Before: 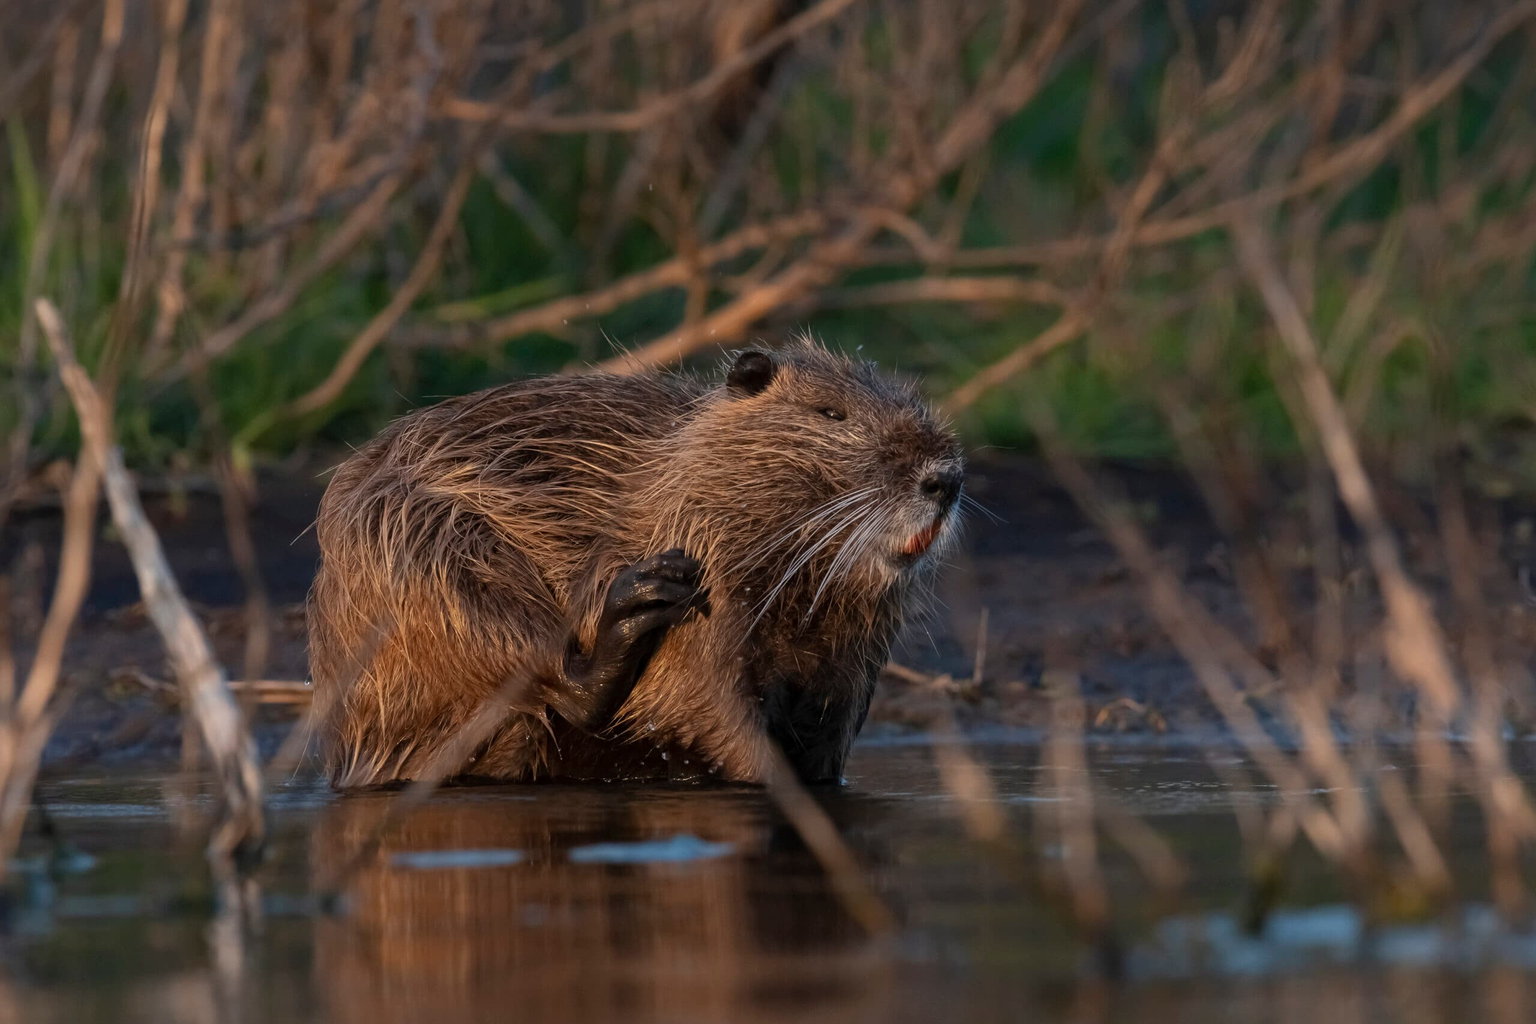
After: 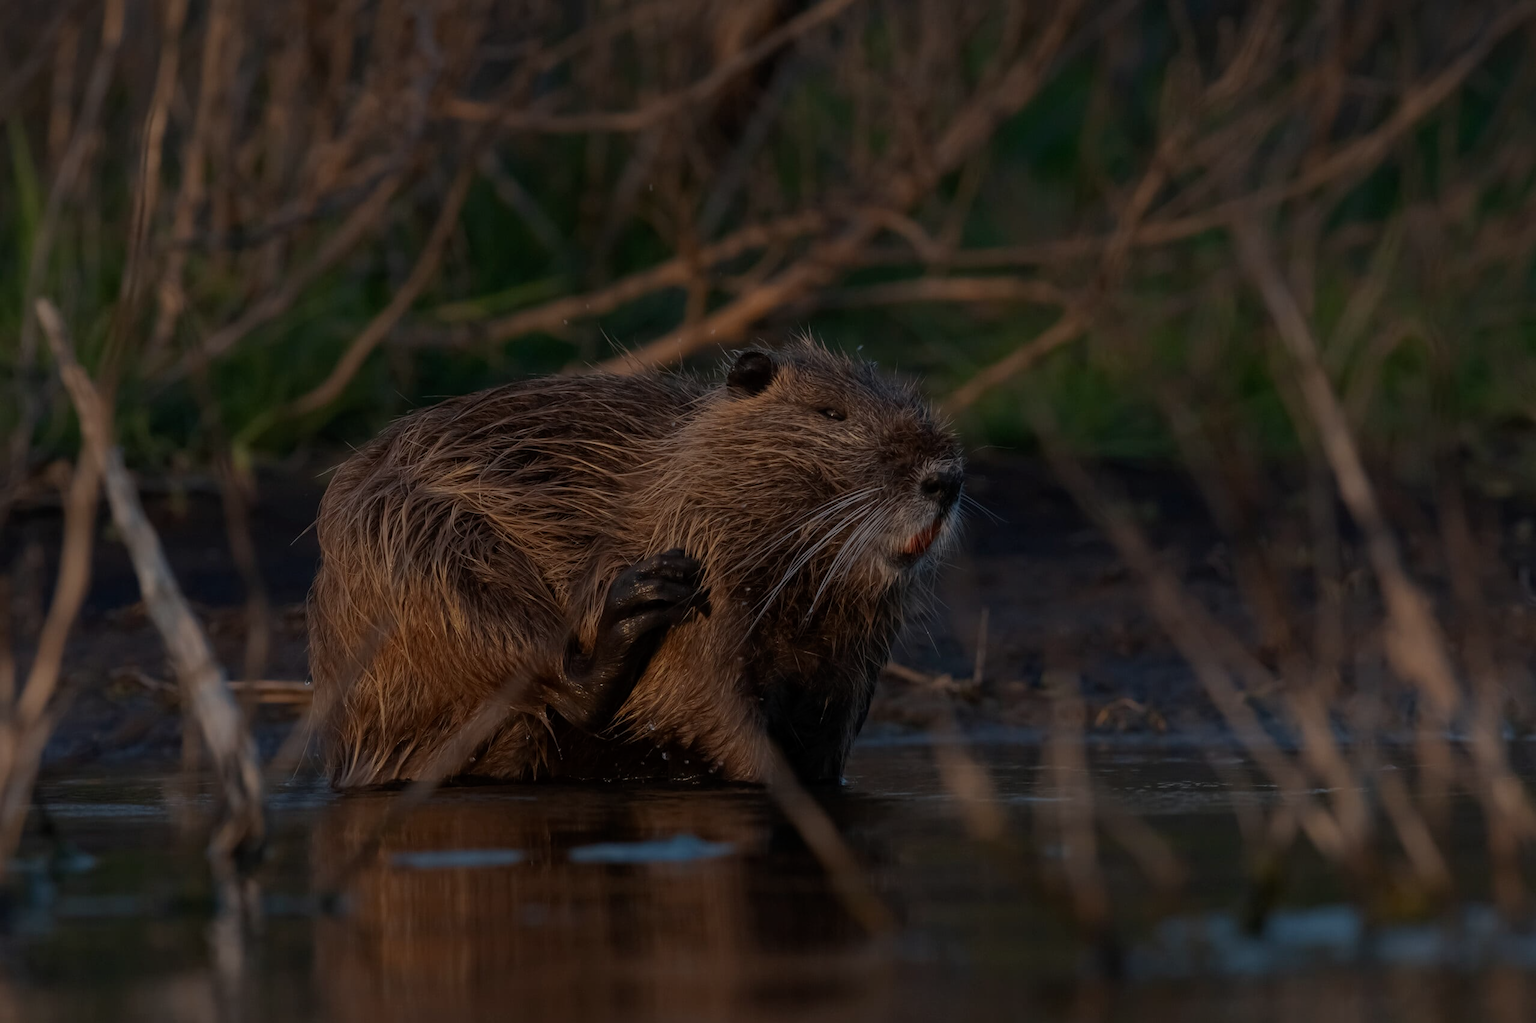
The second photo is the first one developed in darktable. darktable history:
exposure: exposure -1.464 EV, compensate highlight preservation false
